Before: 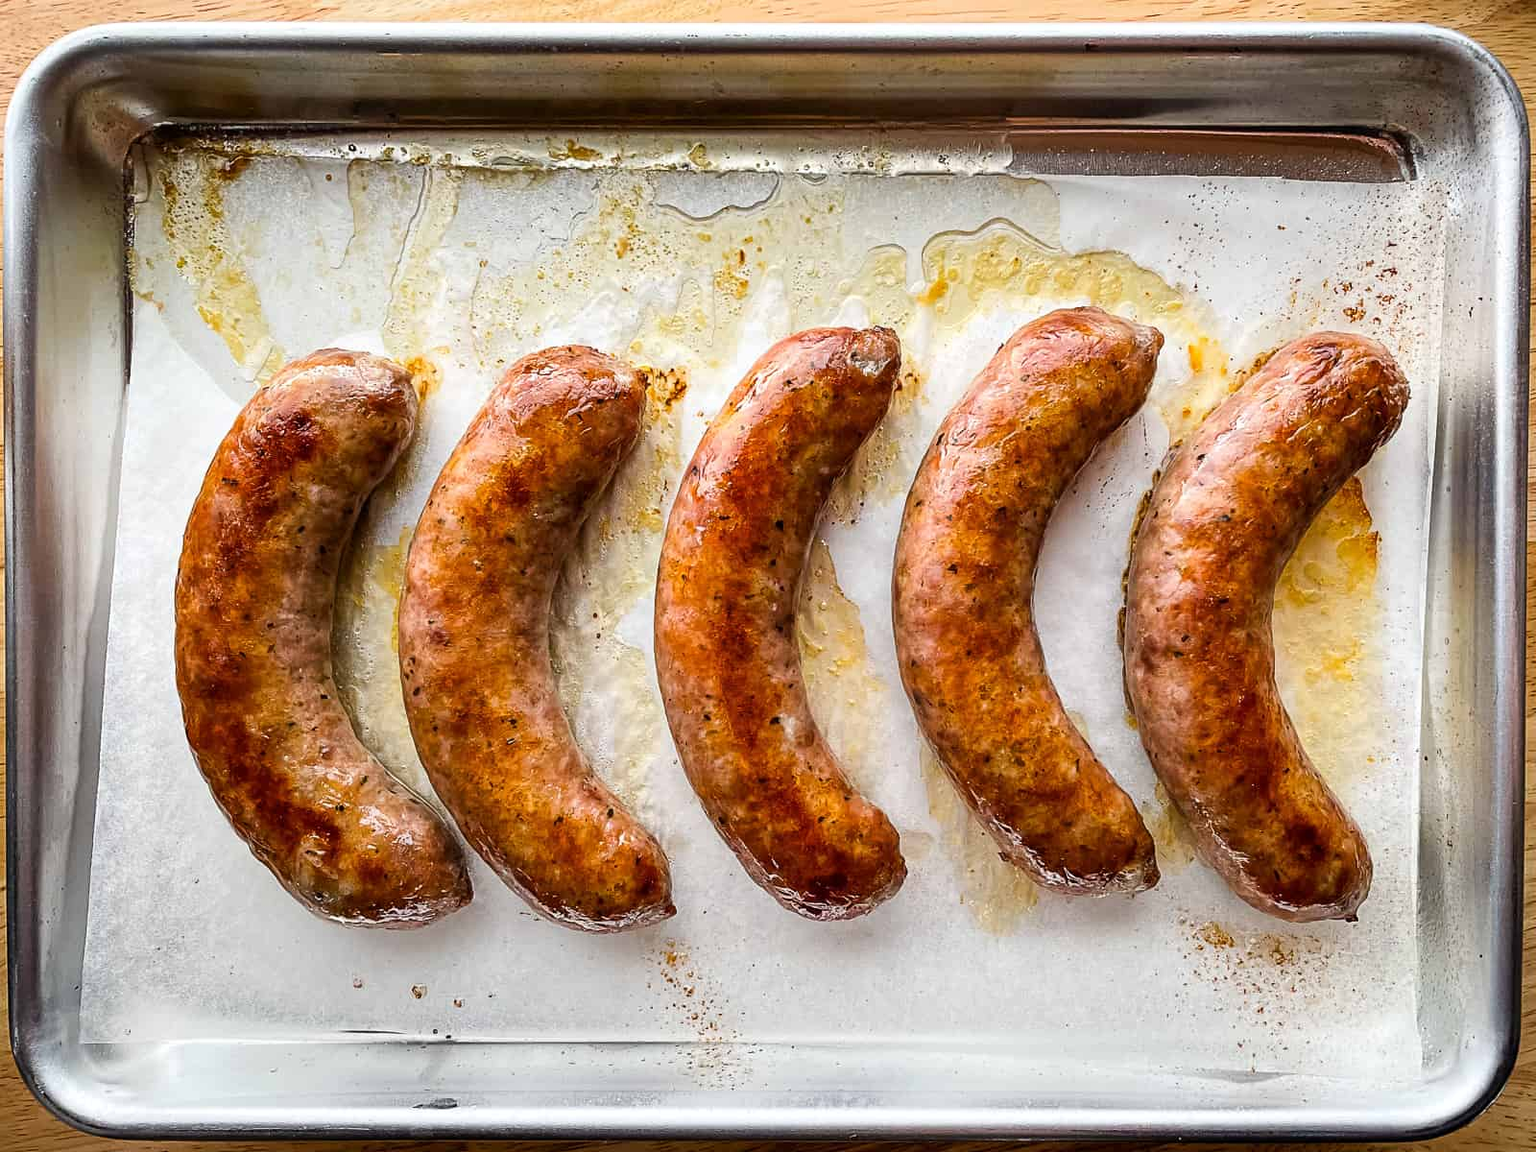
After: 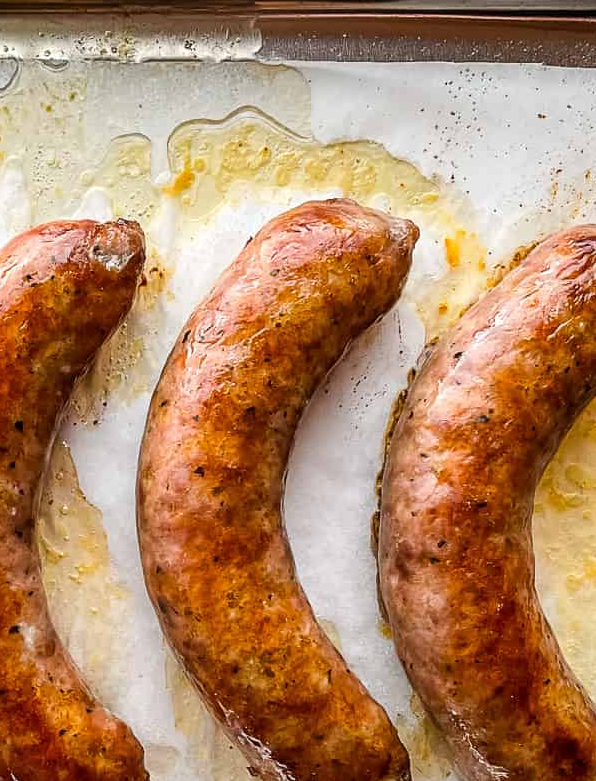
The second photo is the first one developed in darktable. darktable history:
crop and rotate: left 49.568%, top 10.14%, right 13.129%, bottom 24.749%
